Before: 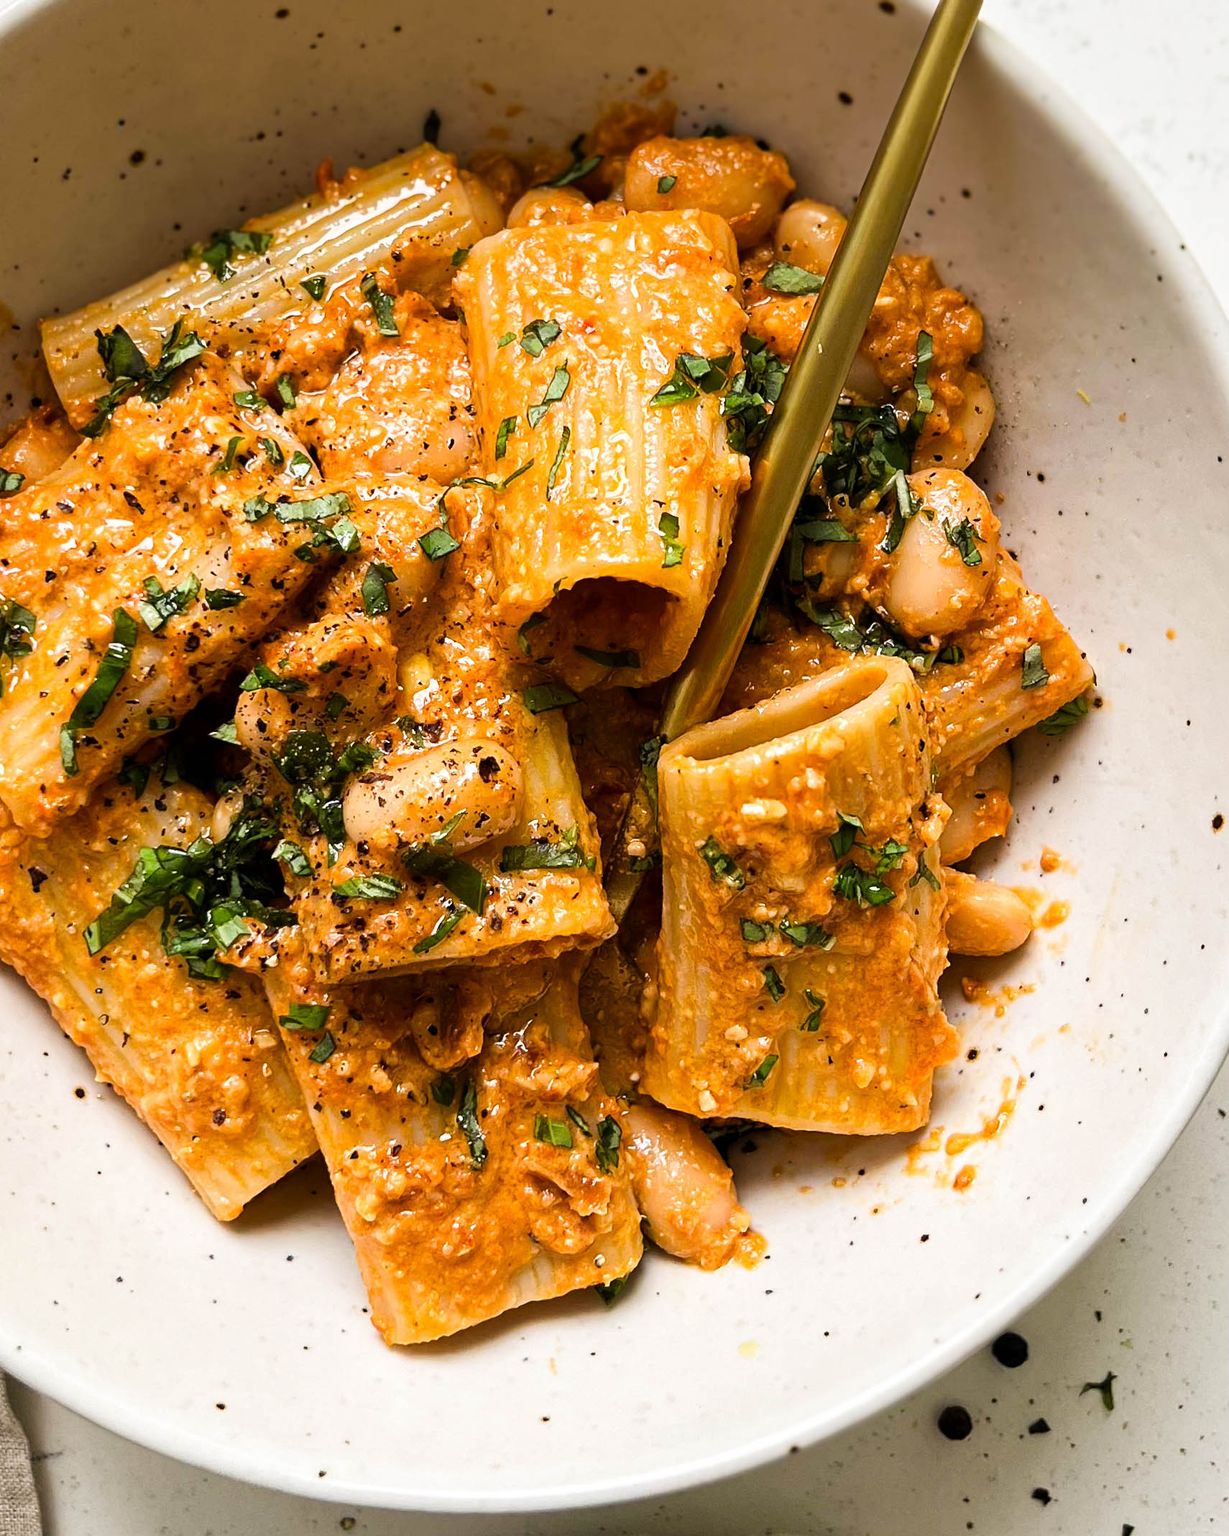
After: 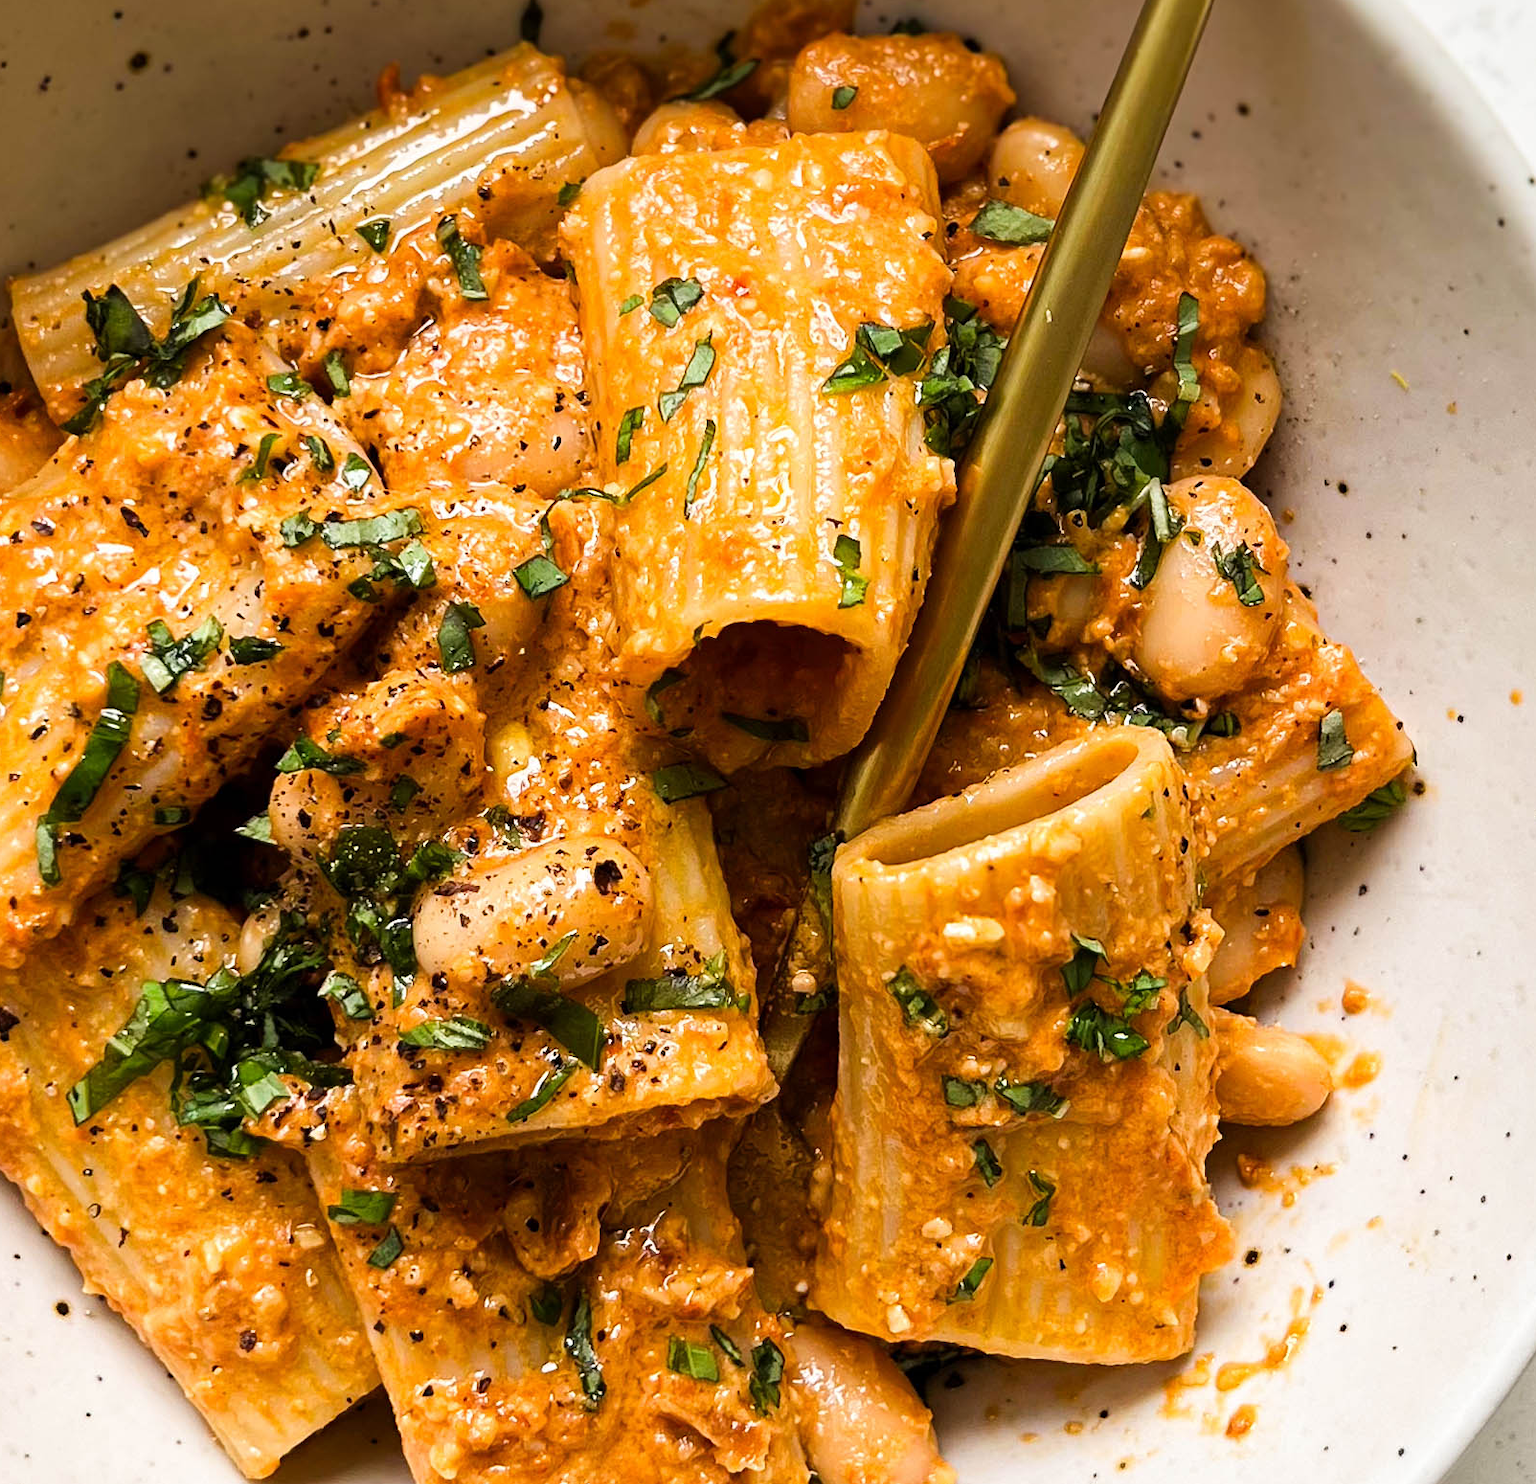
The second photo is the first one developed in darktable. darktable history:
contrast equalizer: y [[0.5 ×6], [0.5 ×6], [0.5, 0.5, 0.501, 0.545, 0.707, 0.863], [0 ×6], [0 ×6]]
crop: left 2.737%, top 7.287%, right 3.421%, bottom 20.179%
